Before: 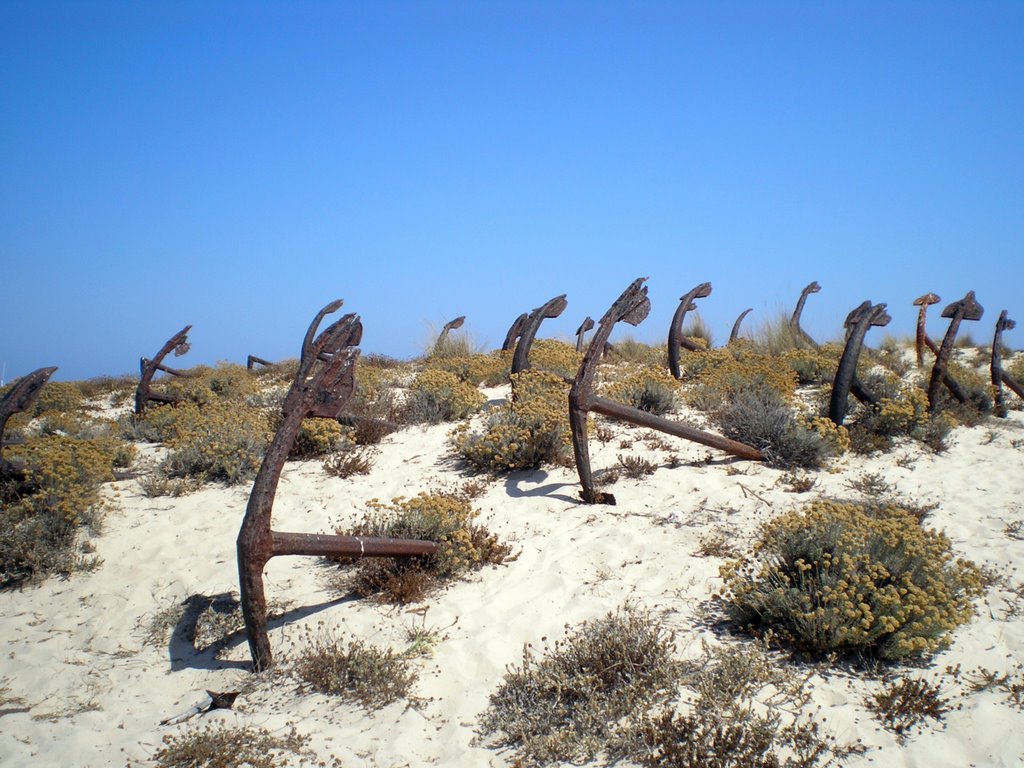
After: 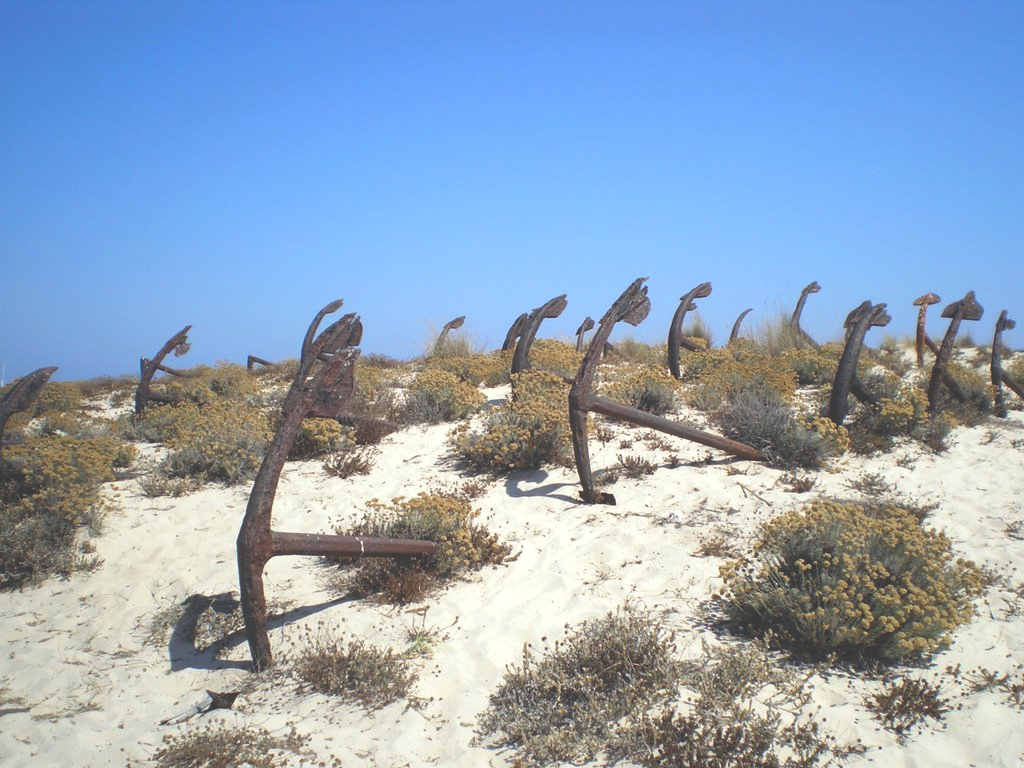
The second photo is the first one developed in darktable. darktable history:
exposure: black level correction -0.041, exposure 0.065 EV, compensate highlight preservation false
